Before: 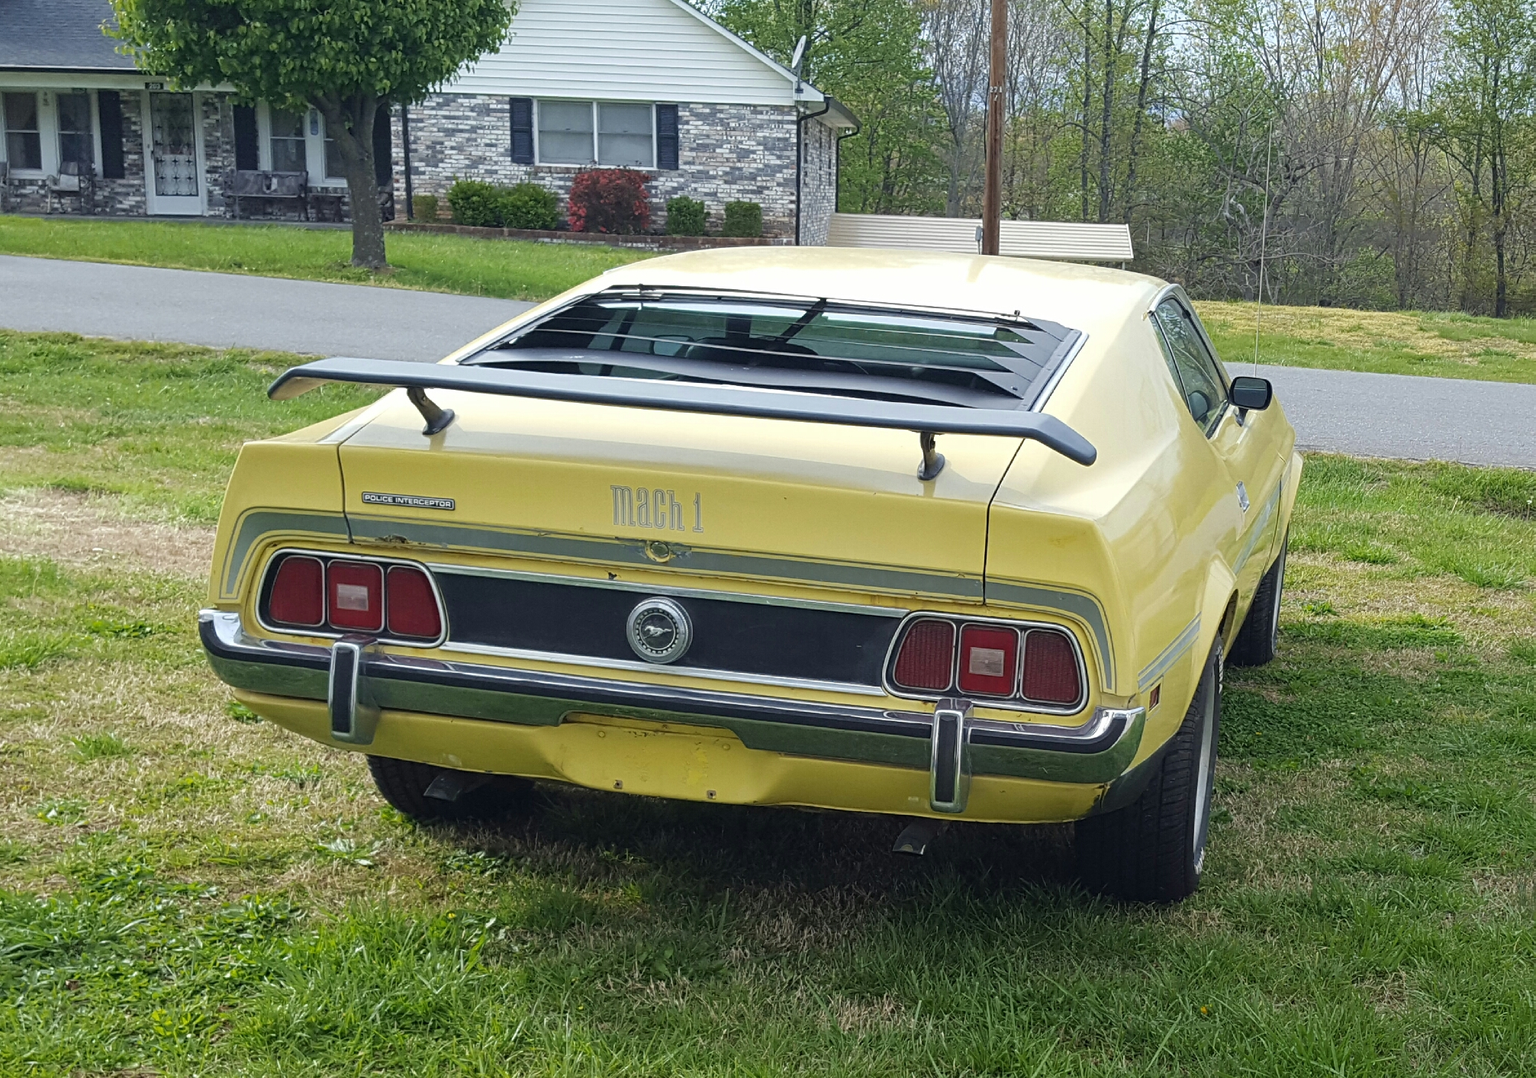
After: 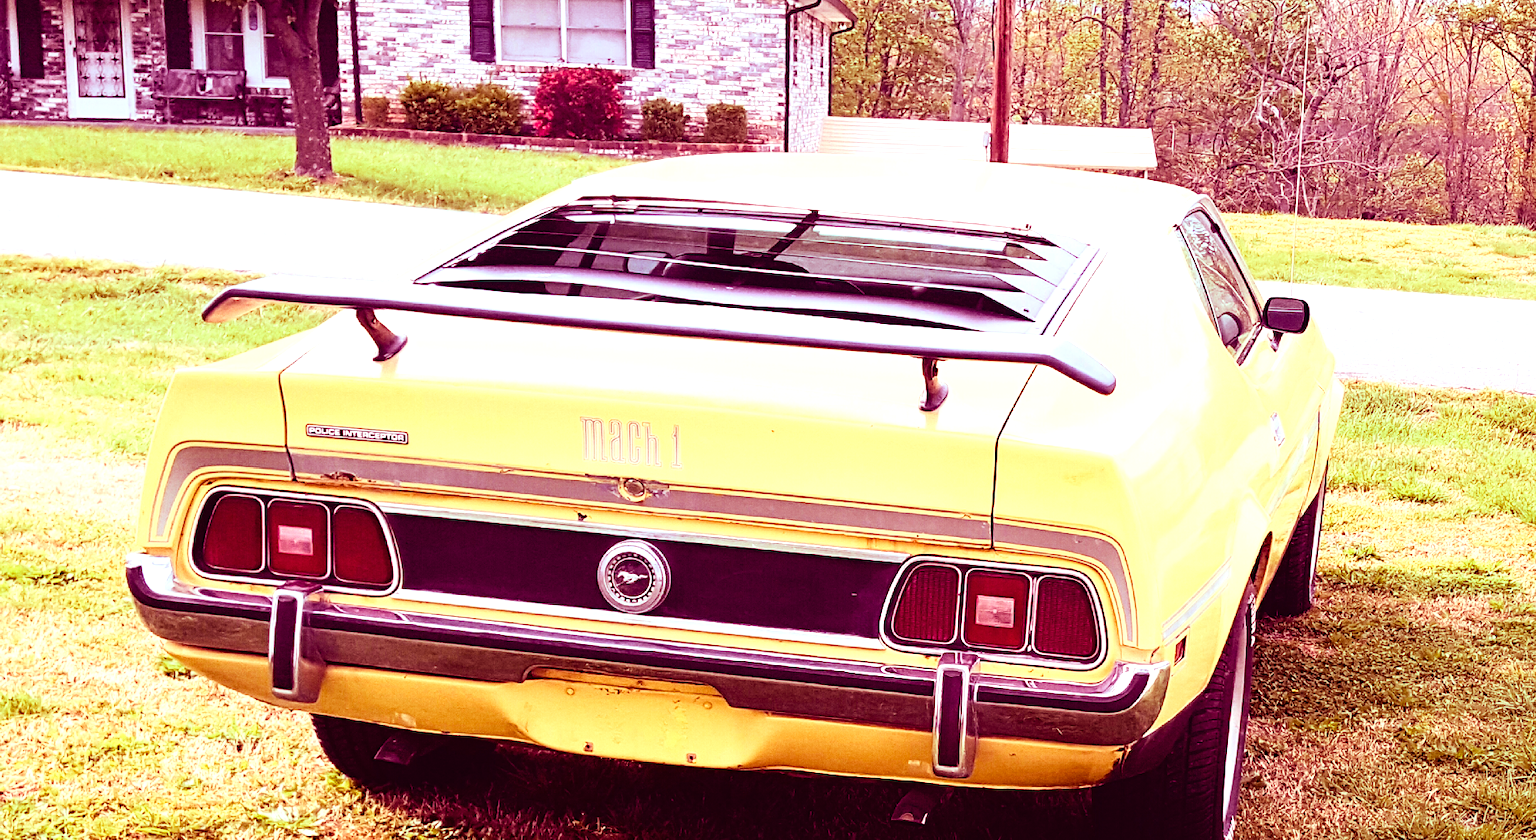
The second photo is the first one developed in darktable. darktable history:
base curve: curves: ch0 [(0, 0) (0.007, 0.004) (0.027, 0.03) (0.046, 0.07) (0.207, 0.54) (0.442, 0.872) (0.673, 0.972) (1, 1)]
crop: left 5.519%, top 10.036%, right 3.787%, bottom 19.233%
color balance rgb: shadows lift › luminance -18.715%, shadows lift › chroma 35.115%, perceptual saturation grading › global saturation 0.797%, perceptual saturation grading › highlights -32.719%, perceptual saturation grading › mid-tones 5.83%, perceptual saturation grading › shadows 18.458%, global vibrance 20%
levels: levels [0, 0.435, 0.917]
